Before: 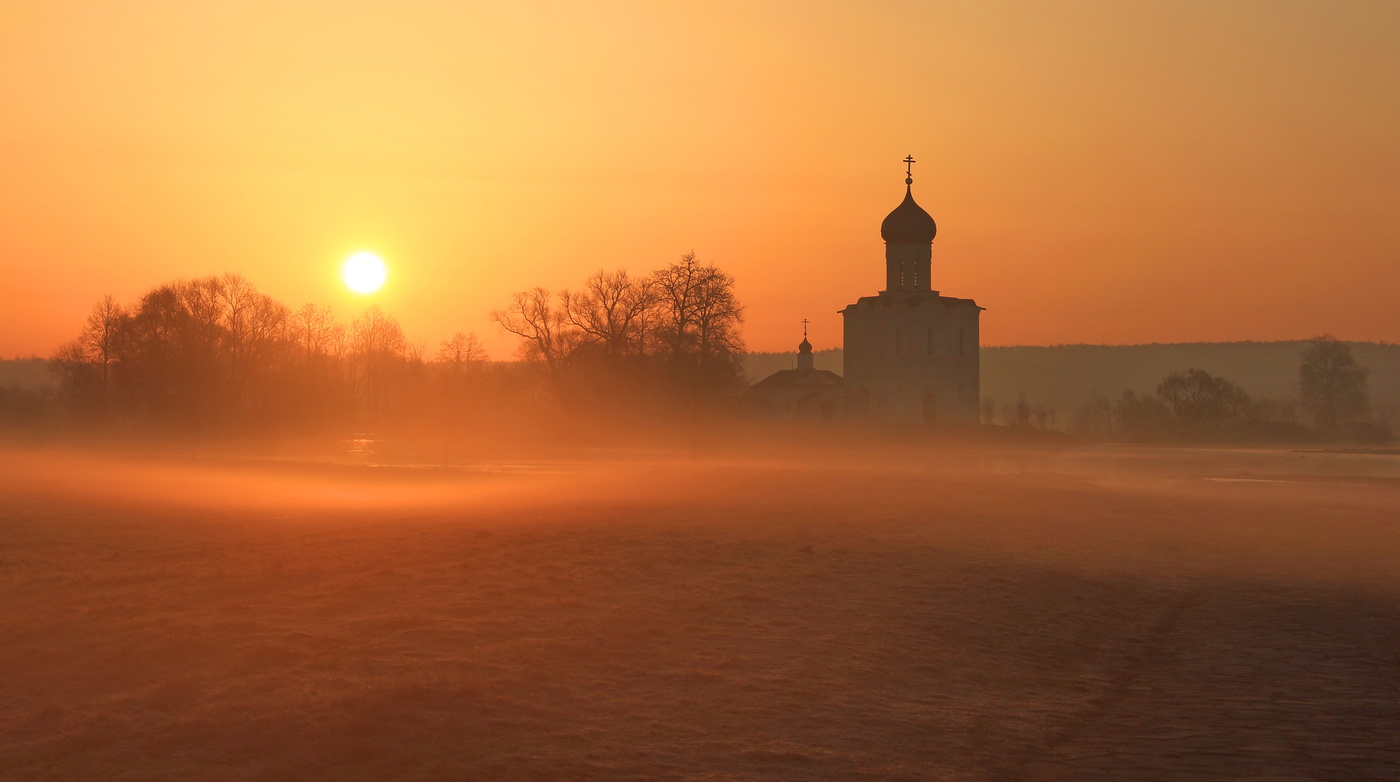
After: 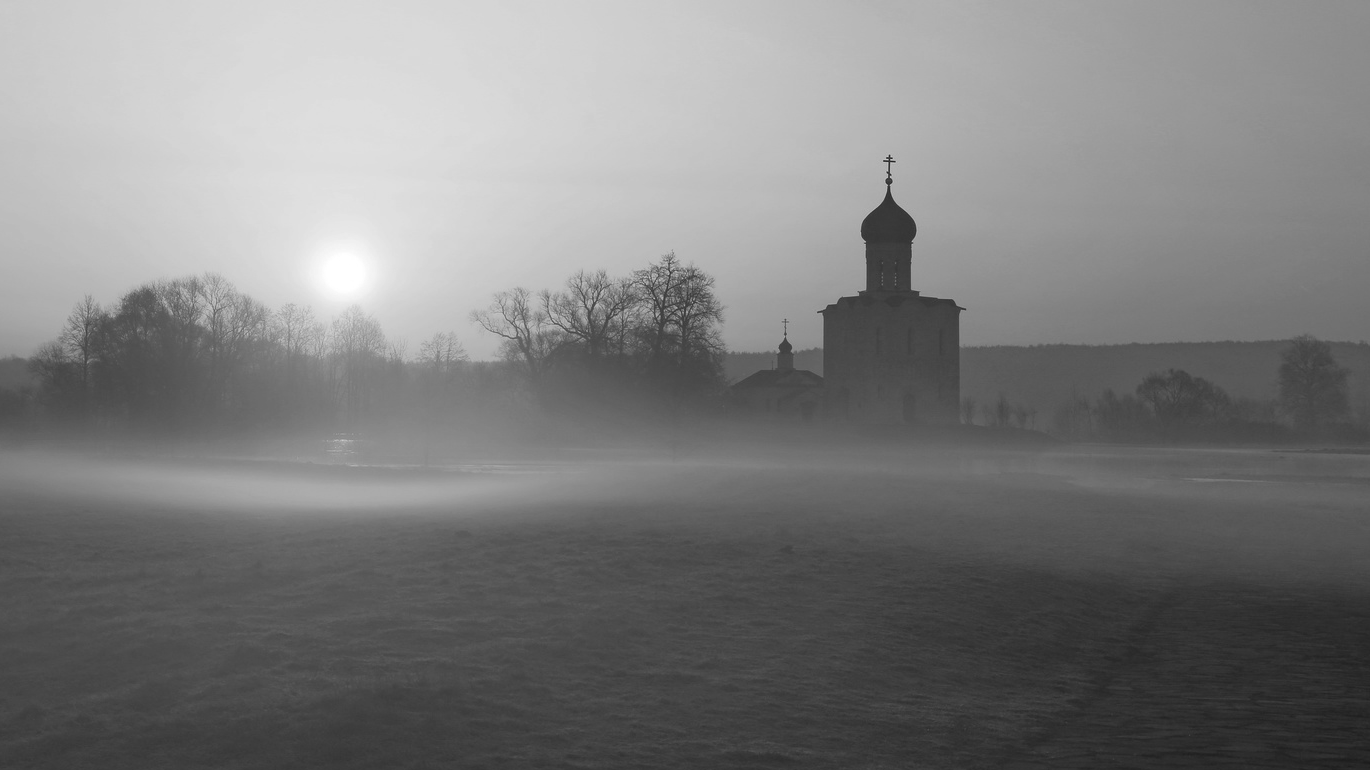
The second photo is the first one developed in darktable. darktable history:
color zones: curves: ch1 [(0, -0.394) (0.143, -0.394) (0.286, -0.394) (0.429, -0.392) (0.571, -0.391) (0.714, -0.391) (0.857, -0.391) (1, -0.394)]
crop and rotate: left 1.432%, right 0.648%, bottom 1.479%
